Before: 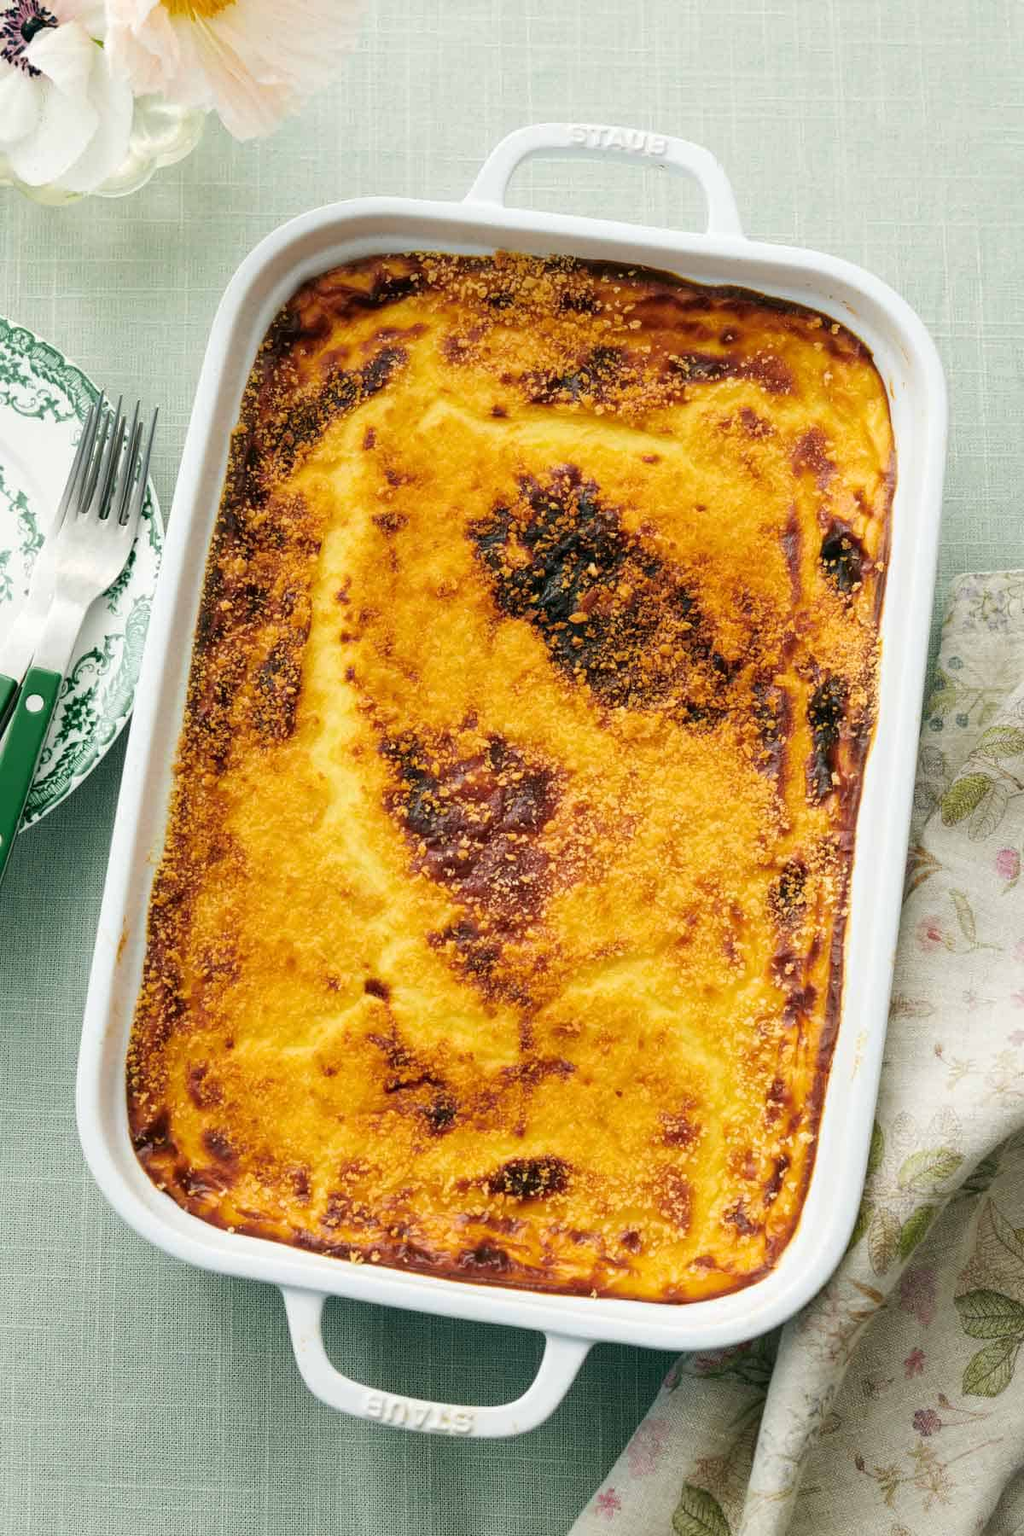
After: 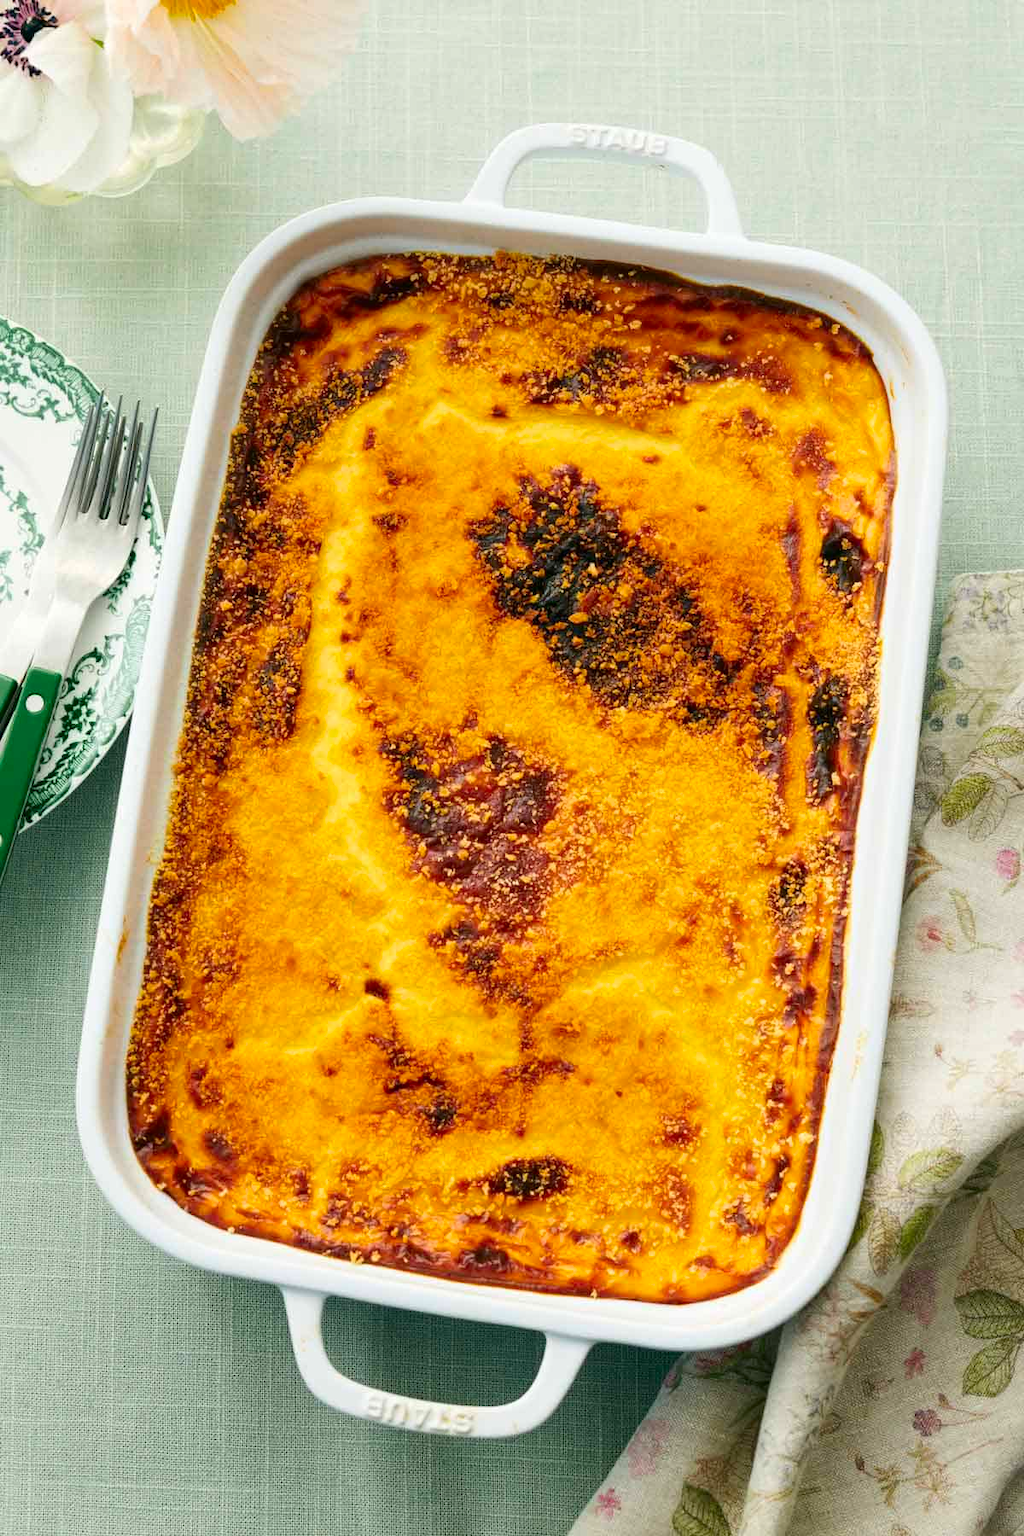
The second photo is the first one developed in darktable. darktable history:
tone equalizer: on, module defaults
contrast brightness saturation: contrast 0.09, saturation 0.28
